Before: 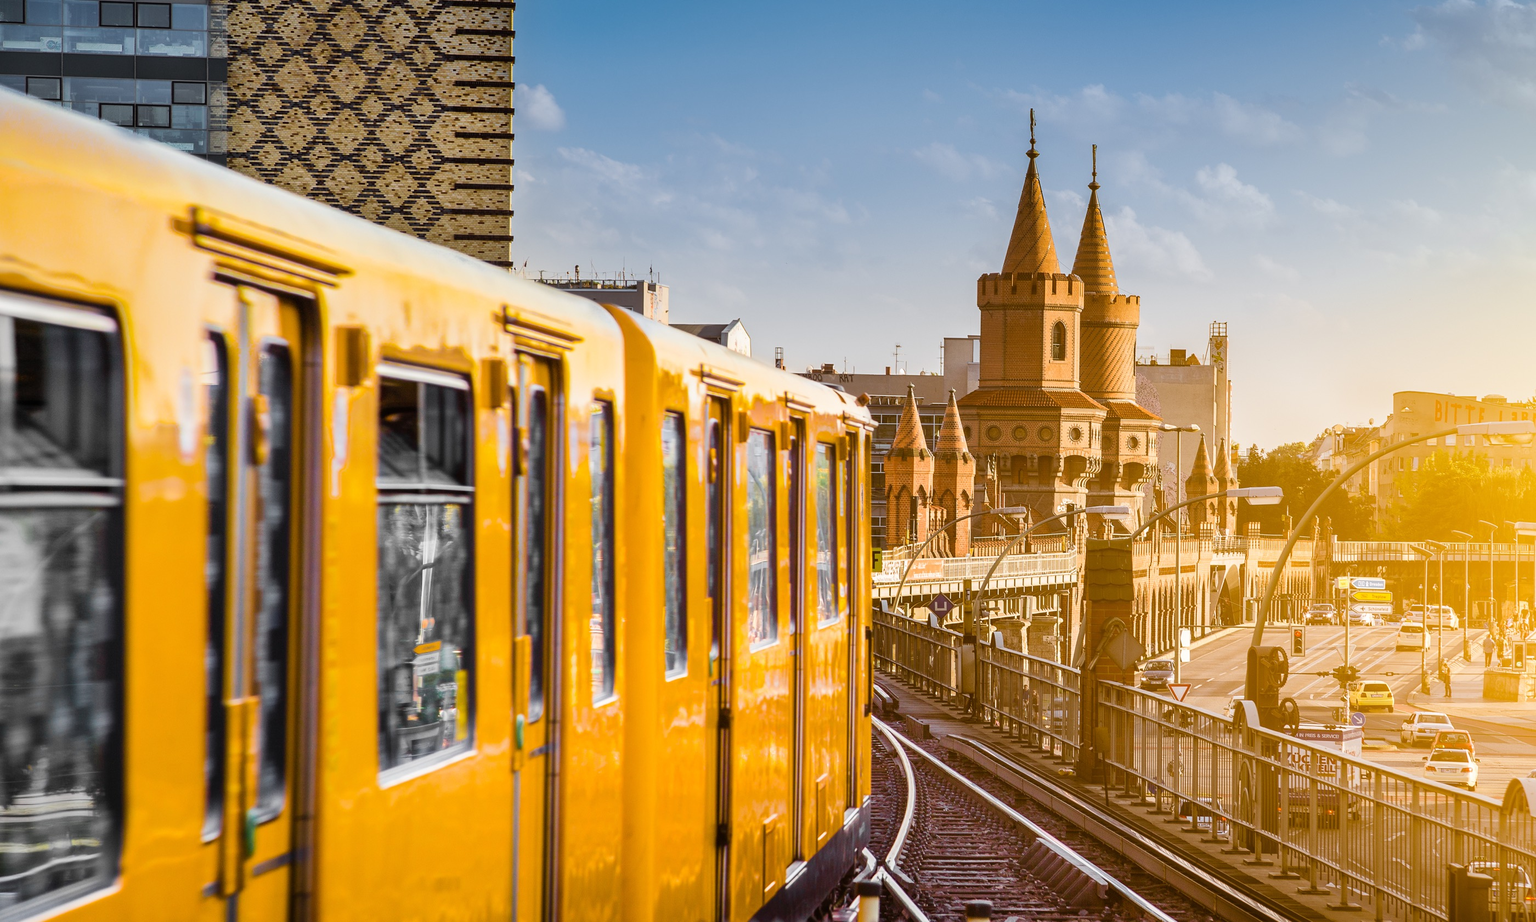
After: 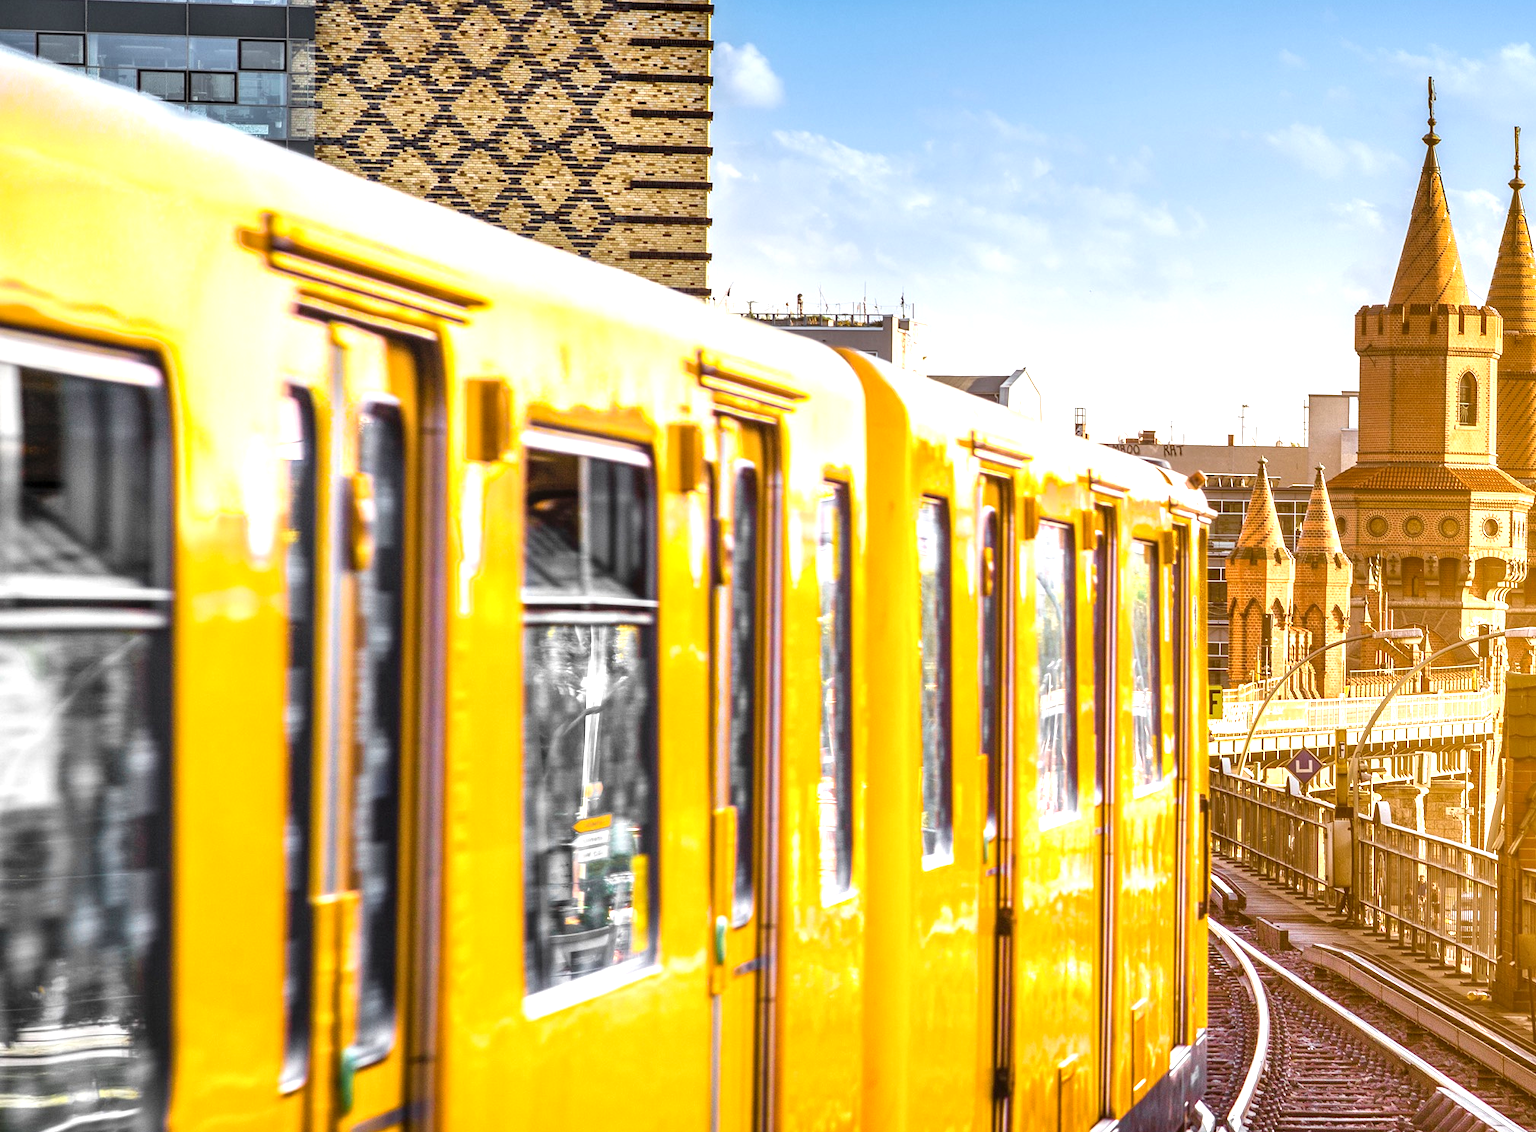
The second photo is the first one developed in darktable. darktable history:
exposure: black level correction 0.001, exposure 0.963 EV, compensate highlight preservation false
crop: top 5.802%, right 27.851%, bottom 5.521%
local contrast: on, module defaults
